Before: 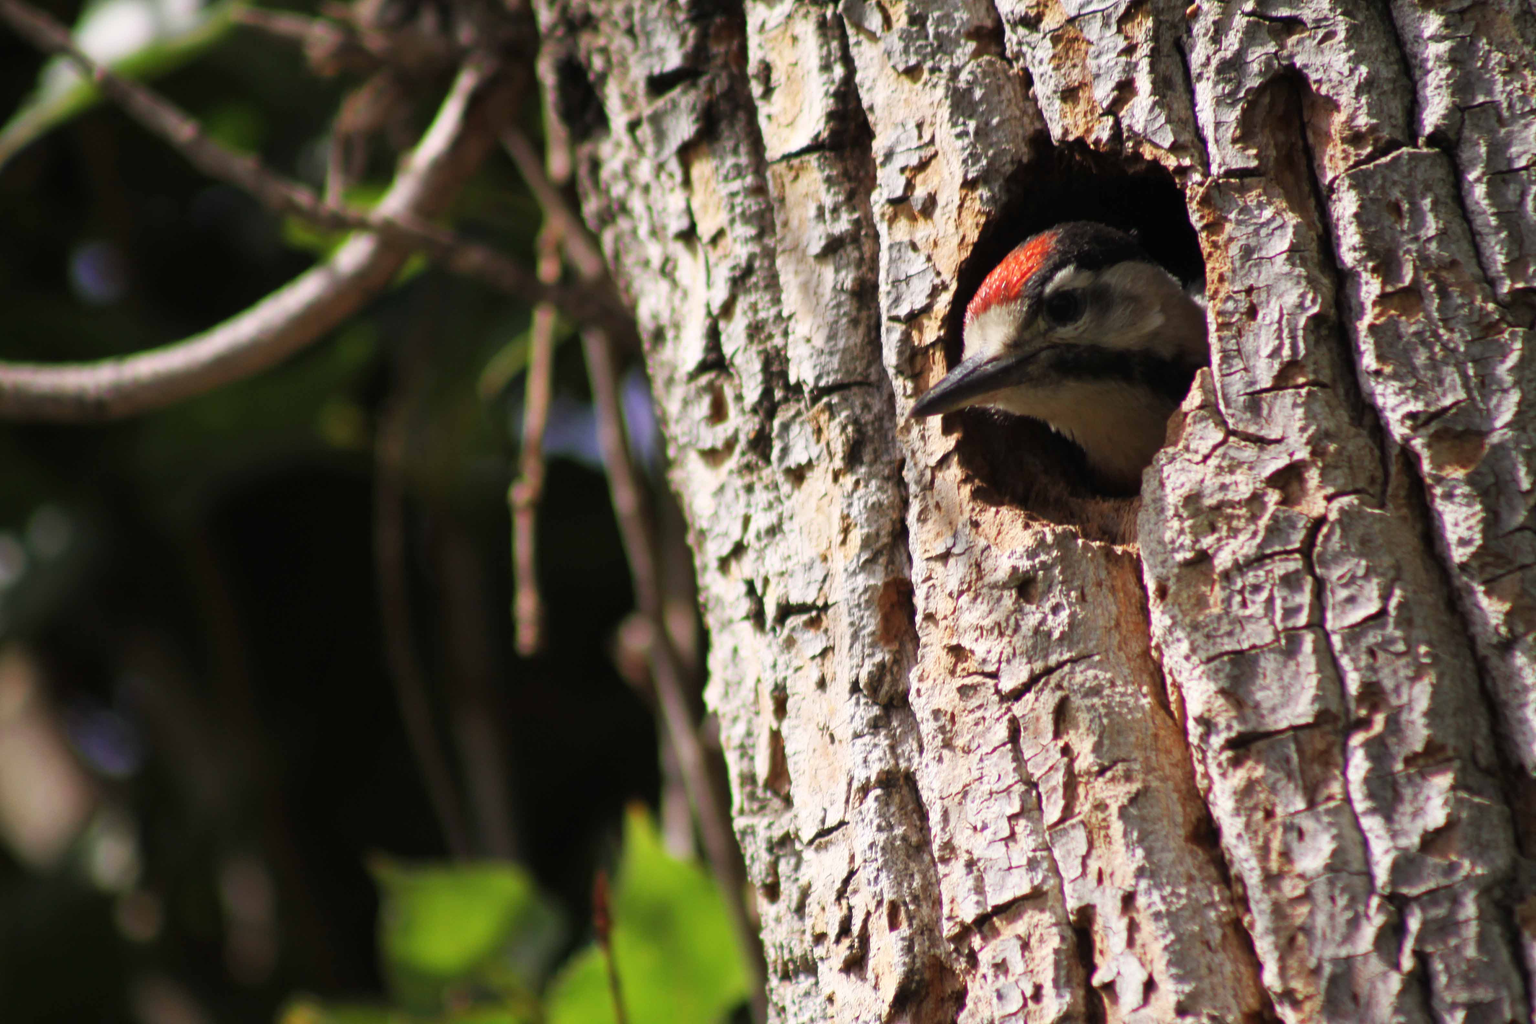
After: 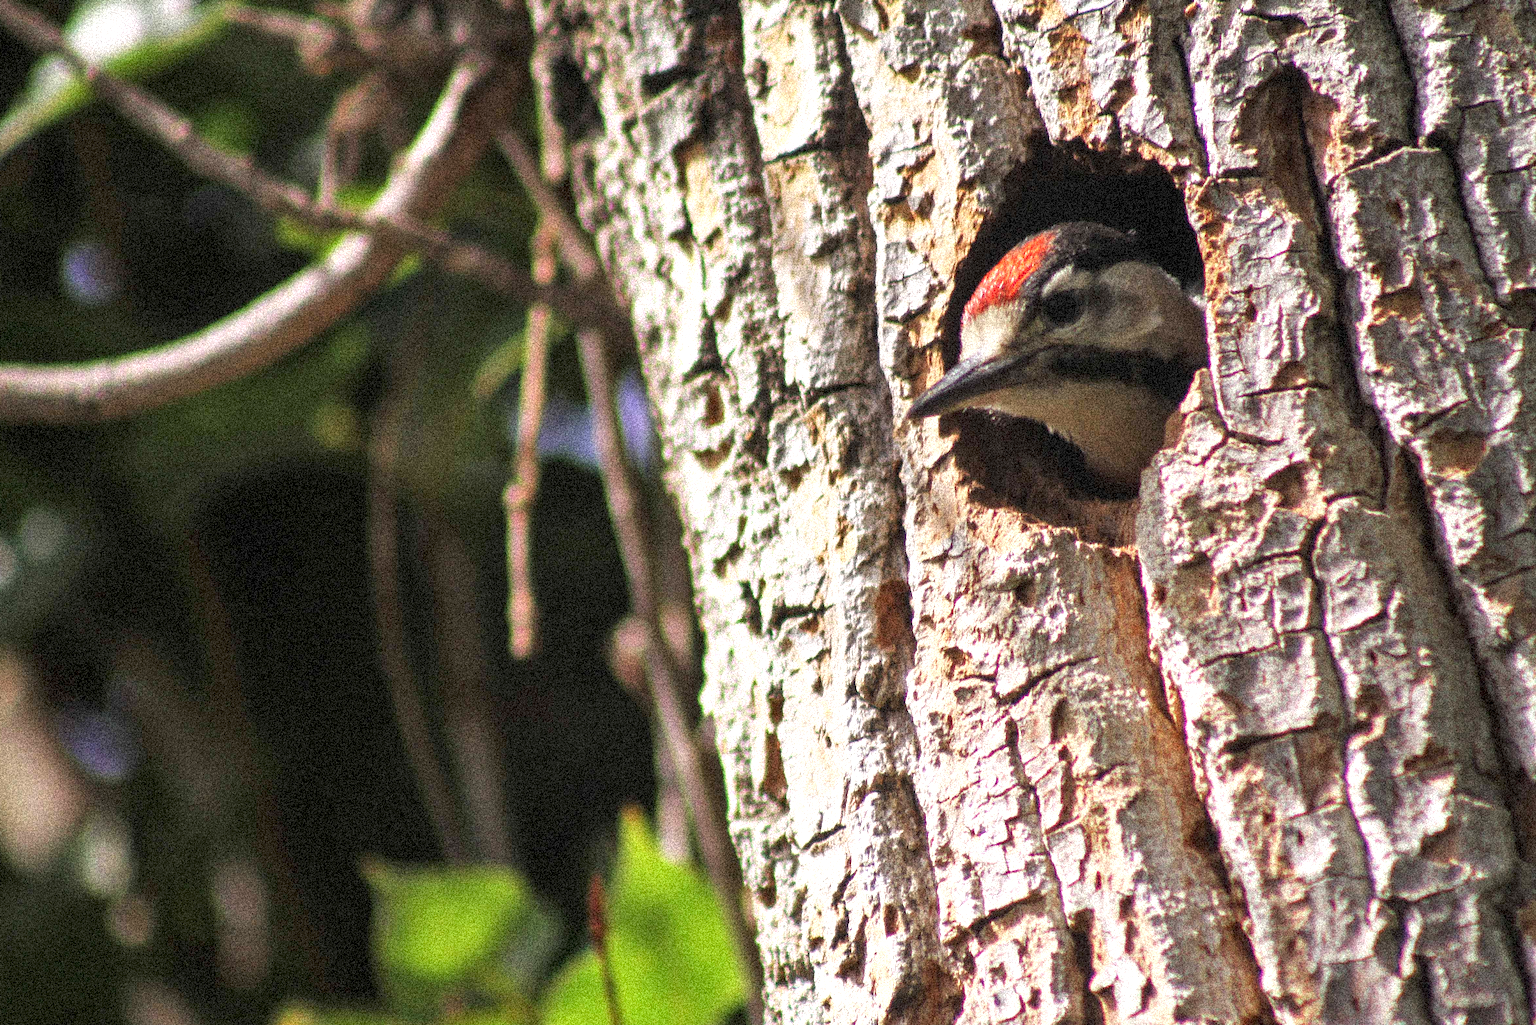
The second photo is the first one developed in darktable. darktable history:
shadows and highlights: shadows 37.27, highlights -28.18, soften with gaussian
local contrast: detail 115%
grain: coarseness 3.75 ISO, strength 100%, mid-tones bias 0%
exposure: exposure 0.574 EV, compensate highlight preservation false
crop and rotate: left 0.614%, top 0.179%, bottom 0.309%
